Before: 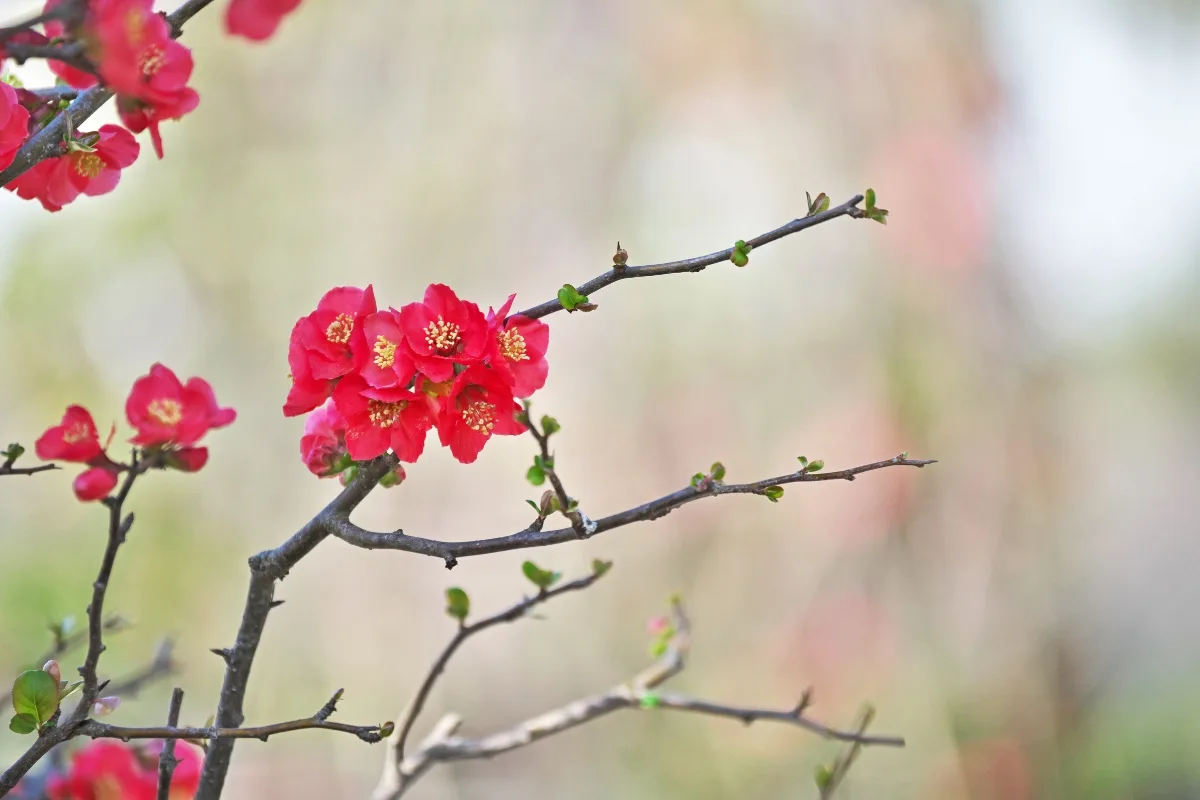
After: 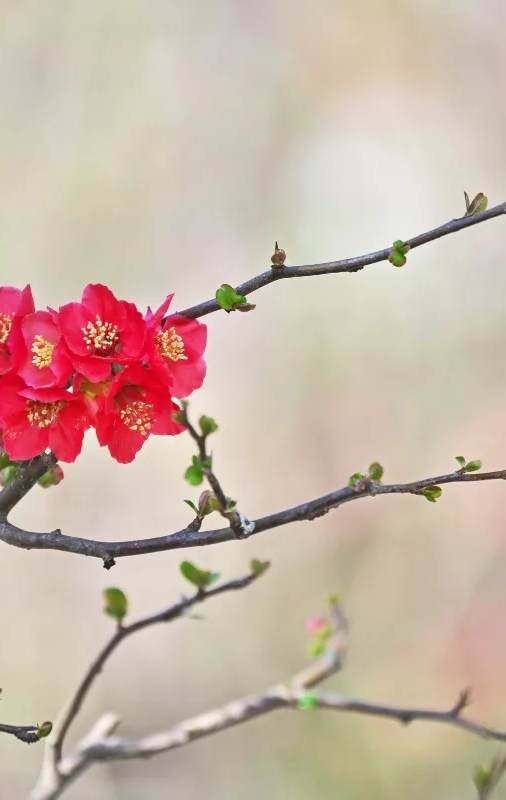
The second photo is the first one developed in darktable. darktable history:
color correction: highlights a* 0.003, highlights b* -0.283
crop: left 28.583%, right 29.231%
